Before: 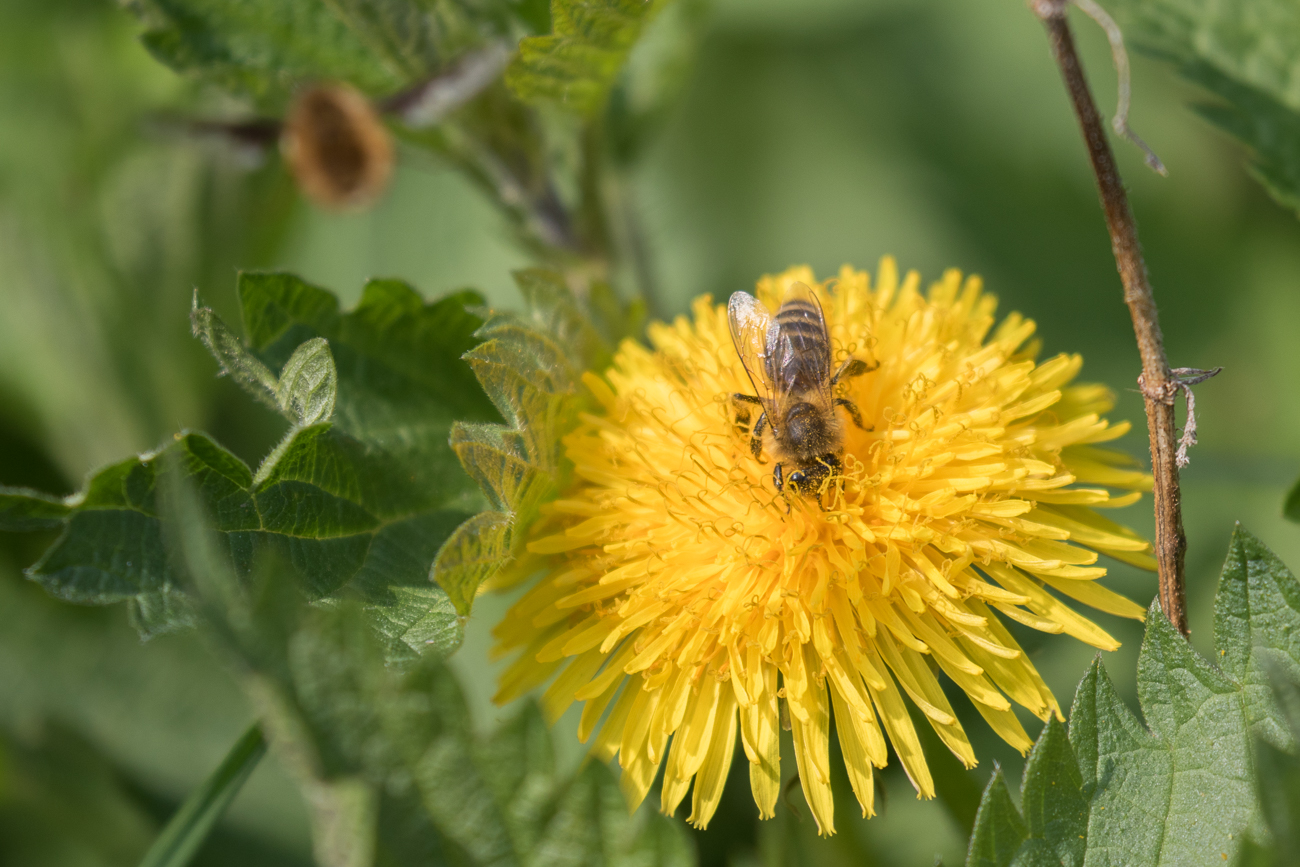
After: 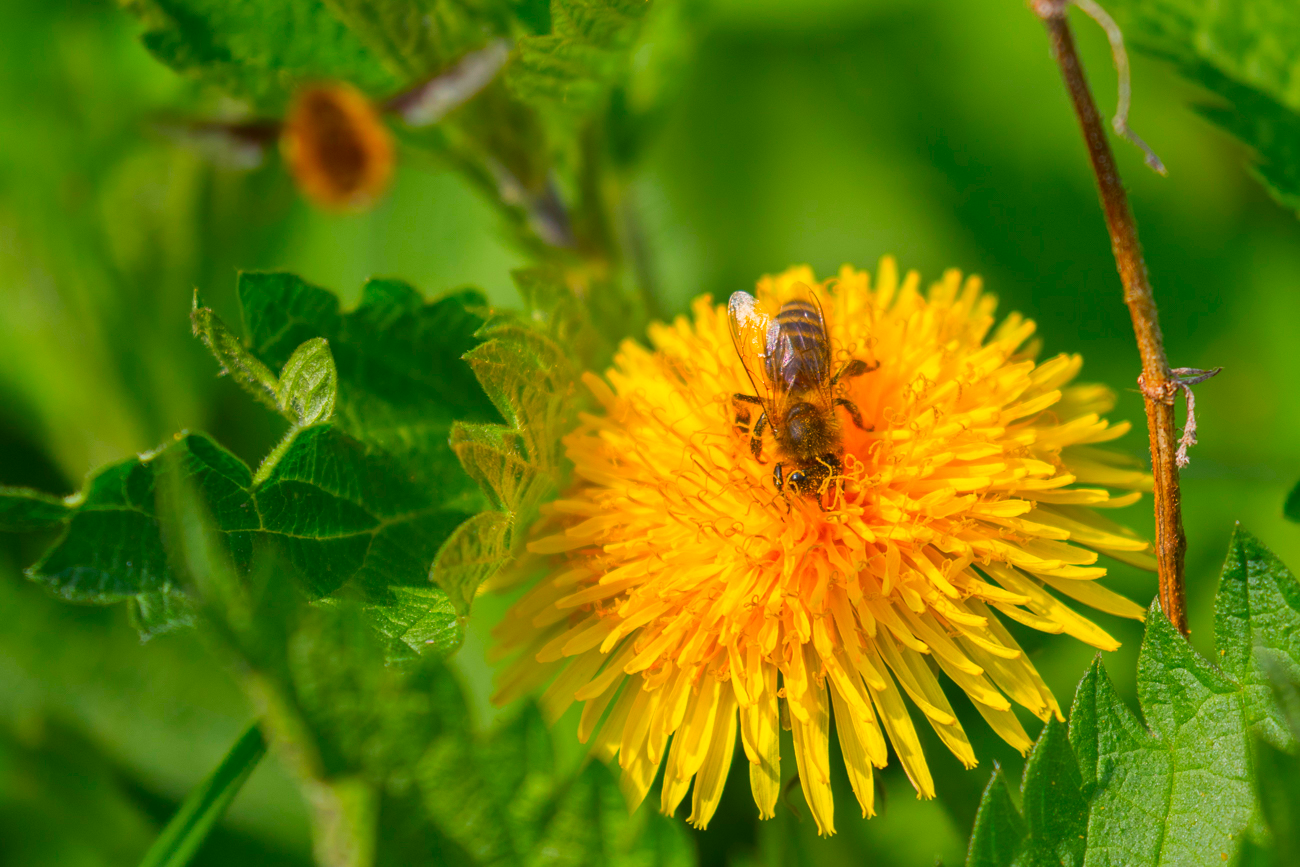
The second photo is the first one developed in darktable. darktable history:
shadows and highlights: white point adjustment 0.055, highlights color adjustment 52.79%, soften with gaussian
color calibration: illuminant same as pipeline (D50), adaptation XYZ, x 0.346, y 0.358, temperature 5012.28 K
color correction: highlights b* 0.038, saturation 2.2
